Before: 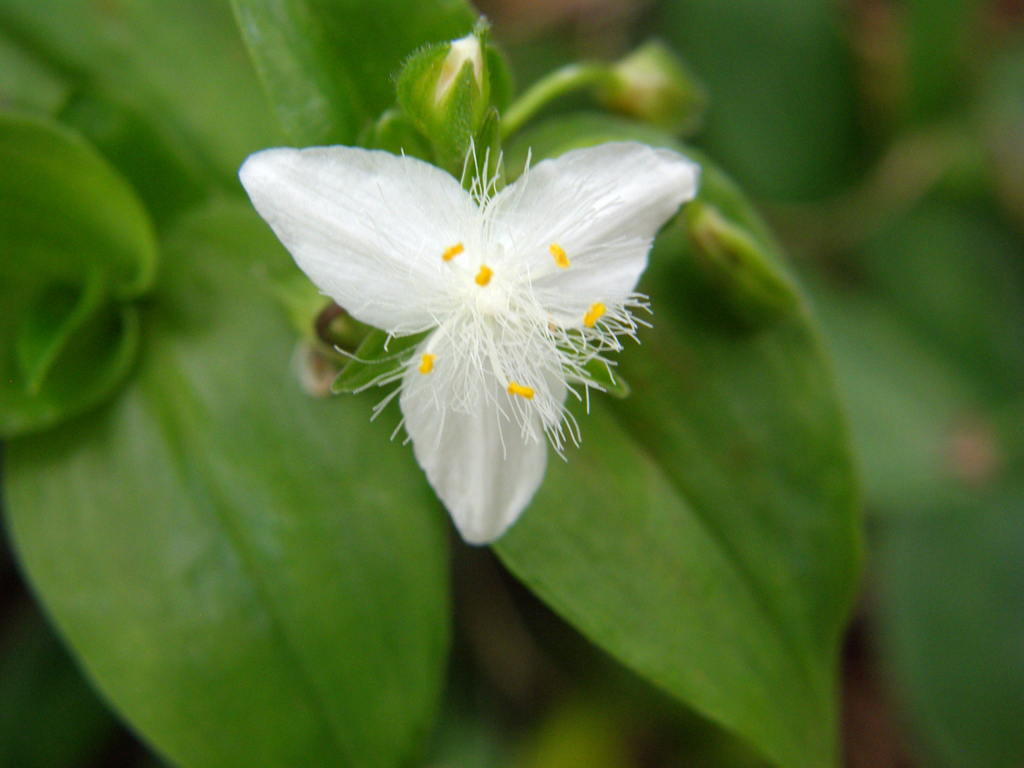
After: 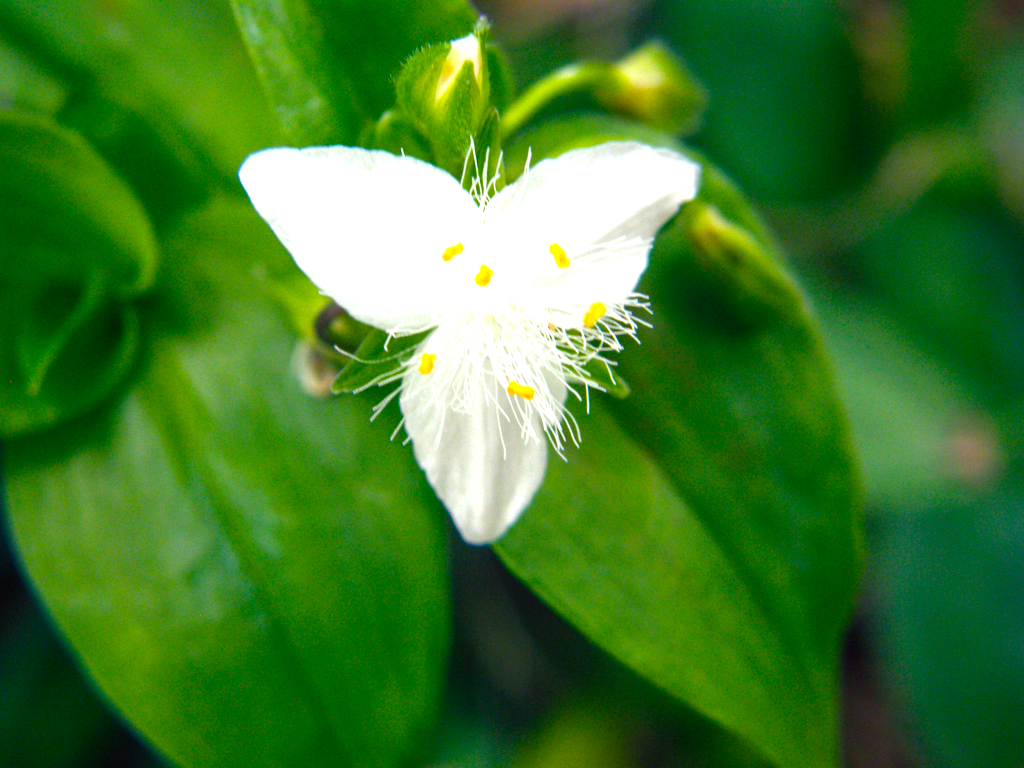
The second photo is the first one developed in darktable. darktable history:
color balance rgb: shadows lift › luminance -40.959%, shadows lift › chroma 14.39%, shadows lift › hue 260.99°, power › hue 209.65°, linear chroma grading › global chroma 9.026%, perceptual saturation grading › global saturation 31.061%, perceptual brilliance grading › global brilliance 12.353%, perceptual brilliance grading › highlights 14.967%
local contrast: detail 109%
